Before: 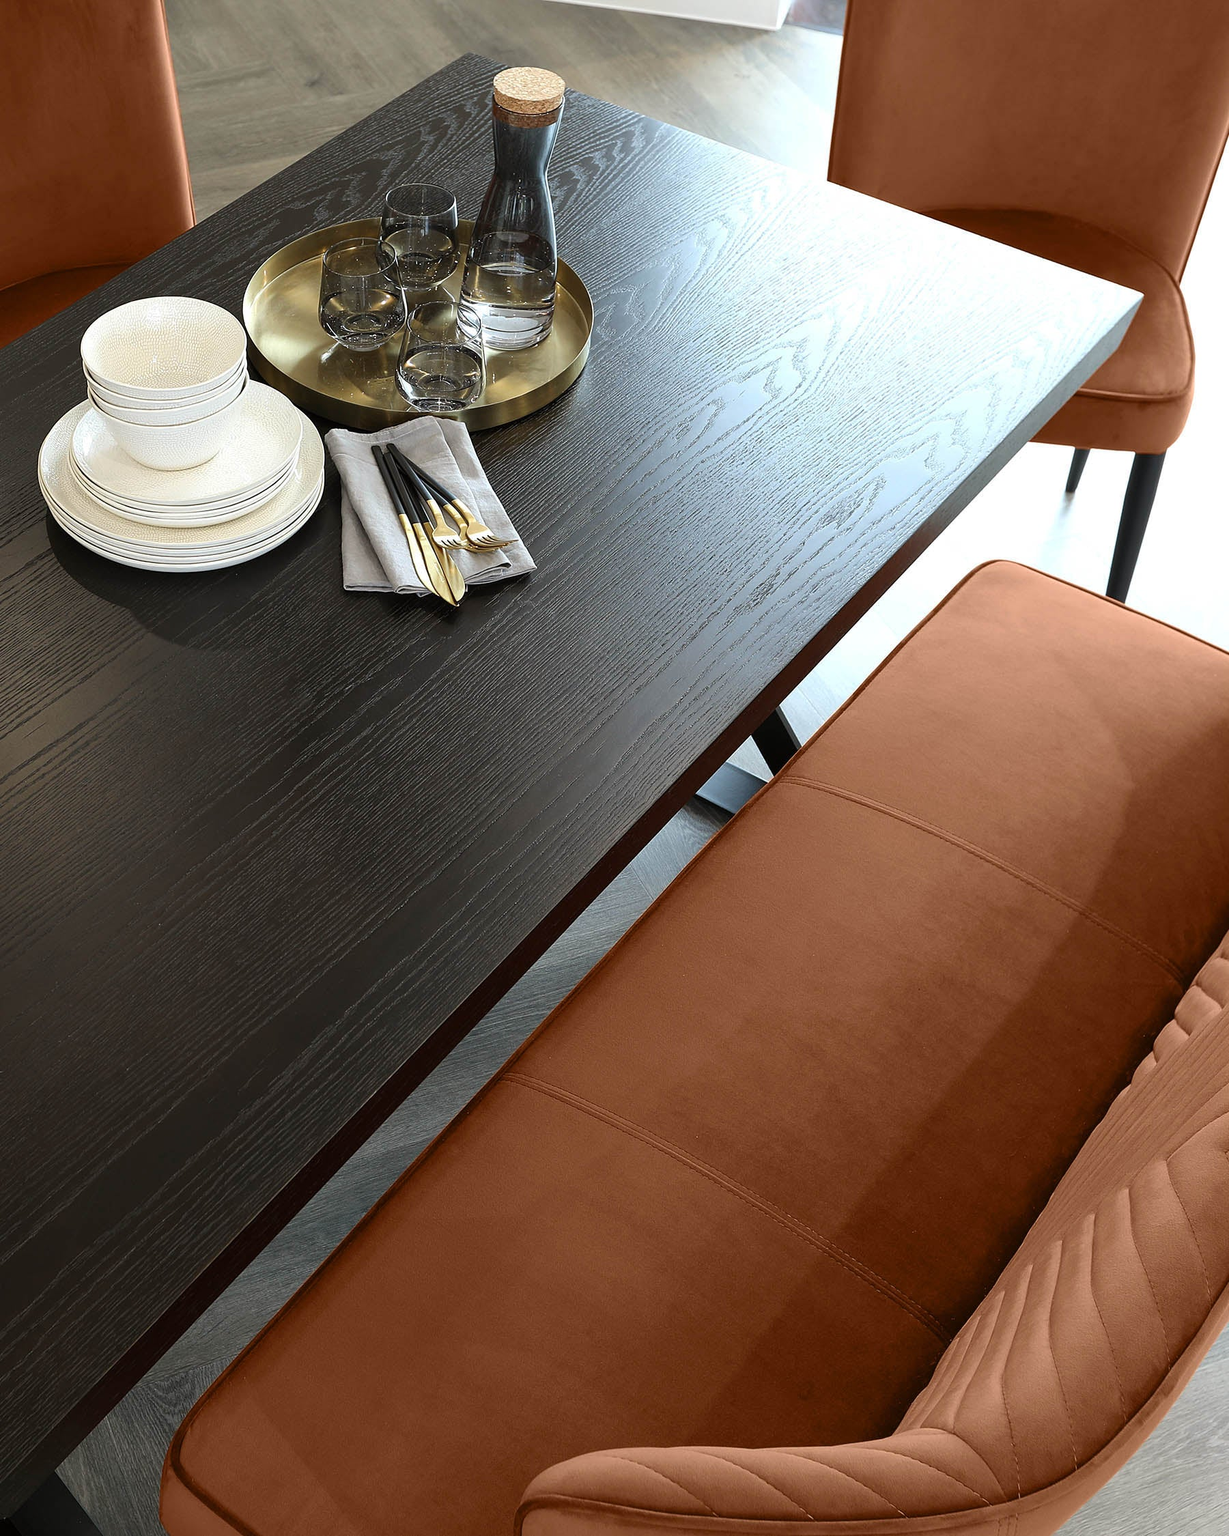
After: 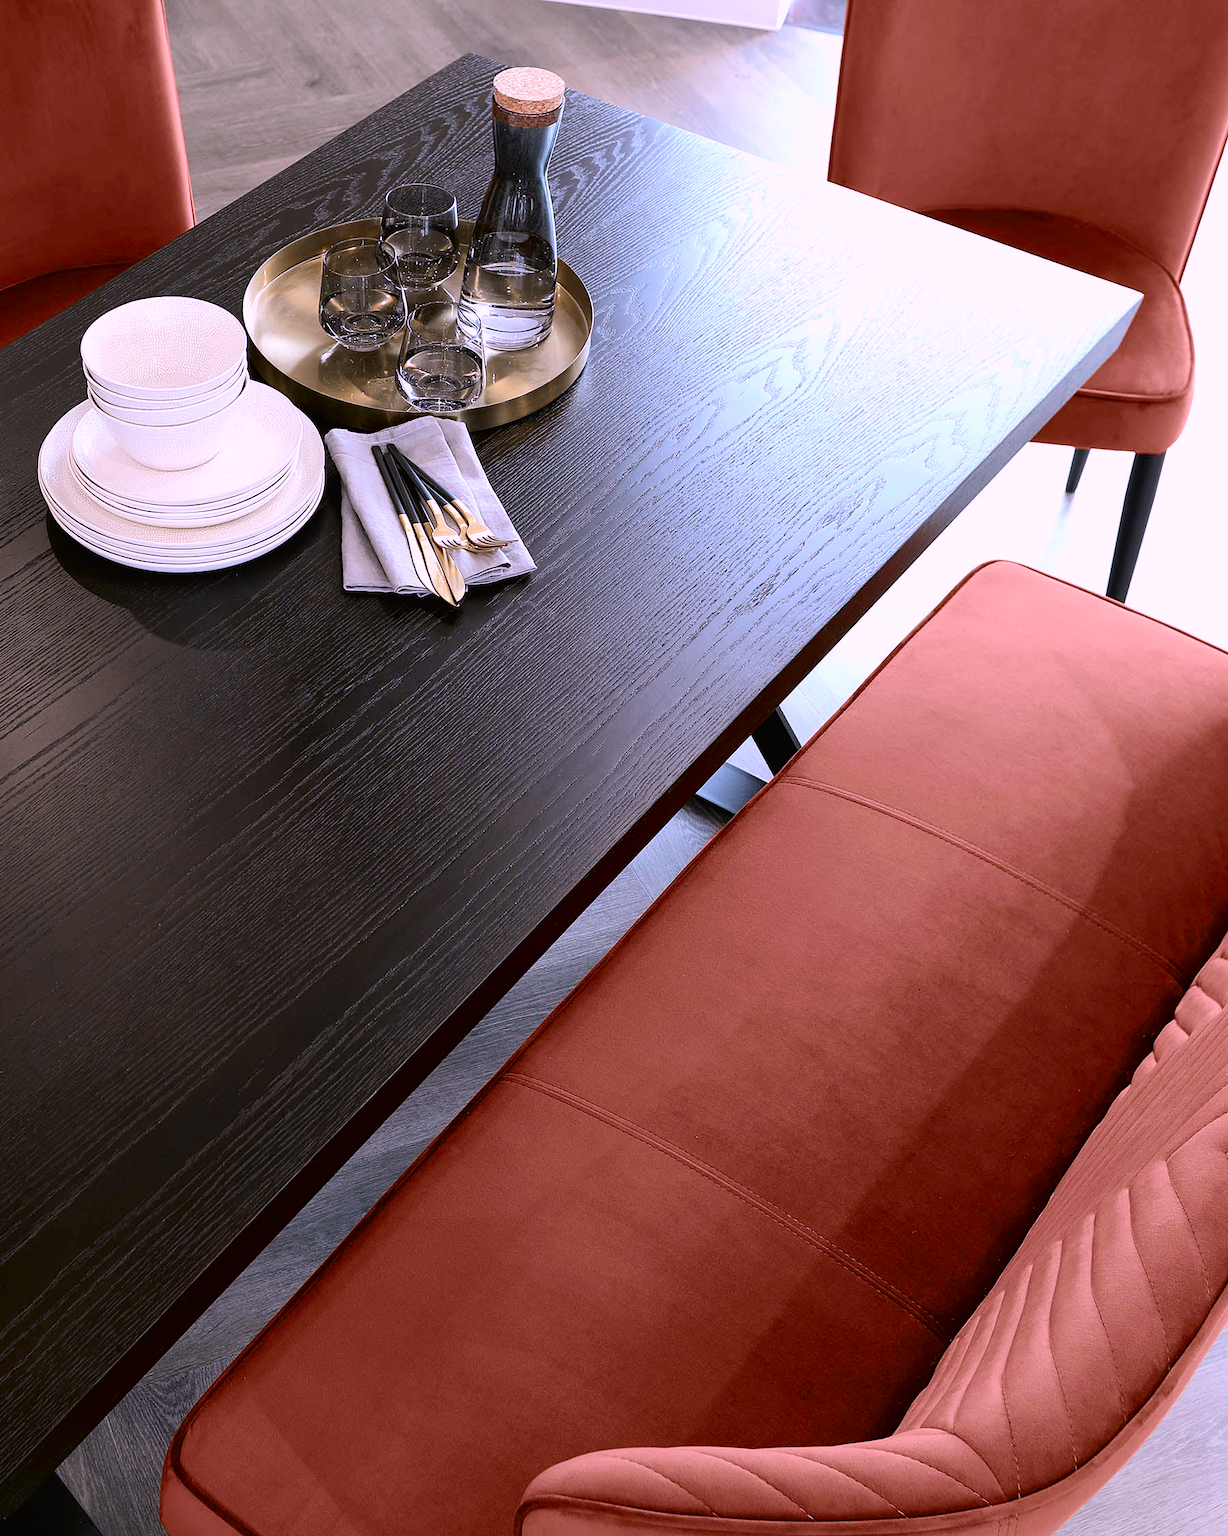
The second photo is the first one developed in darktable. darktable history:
tone curve: curves: ch0 [(0, 0.013) (0.054, 0.018) (0.205, 0.191) (0.289, 0.292) (0.39, 0.424) (0.493, 0.551) (0.666, 0.743) (0.795, 0.841) (1, 0.998)]; ch1 [(0, 0) (0.385, 0.343) (0.439, 0.415) (0.494, 0.495) (0.501, 0.501) (0.51, 0.509) (0.548, 0.554) (0.586, 0.614) (0.66, 0.706) (0.783, 0.804) (1, 1)]; ch2 [(0, 0) (0.304, 0.31) (0.403, 0.399) (0.441, 0.428) (0.47, 0.469) (0.498, 0.496) (0.524, 0.538) (0.566, 0.579) (0.633, 0.665) (0.7, 0.711) (1, 1)], color space Lab, independent channels, preserve colors none
color correction: highlights a* 15.03, highlights b* -25.07
